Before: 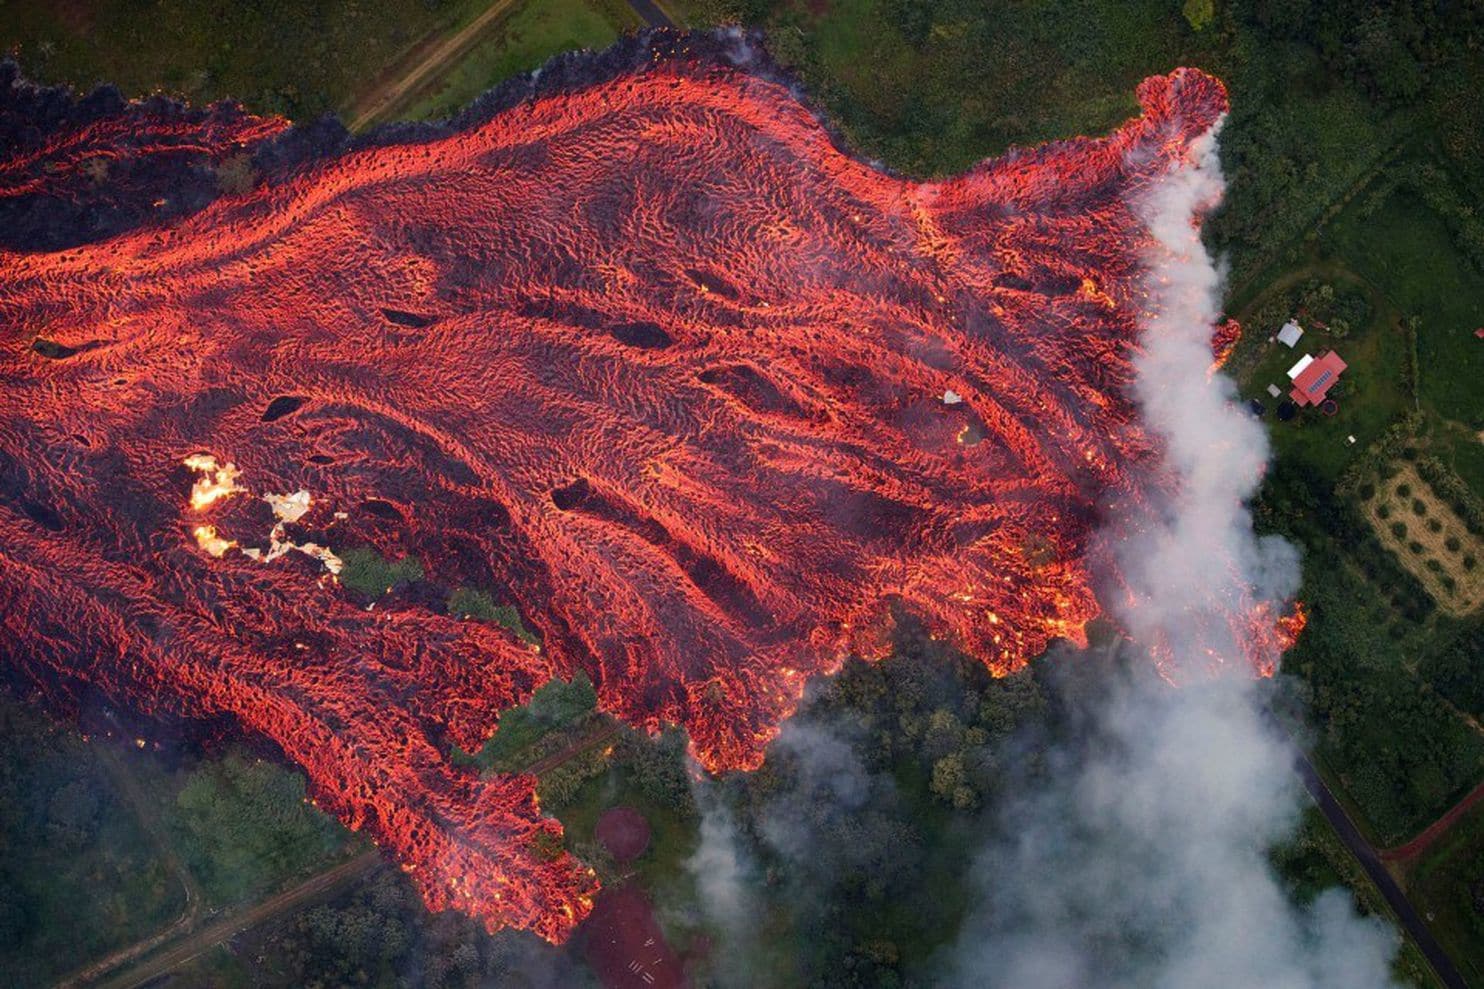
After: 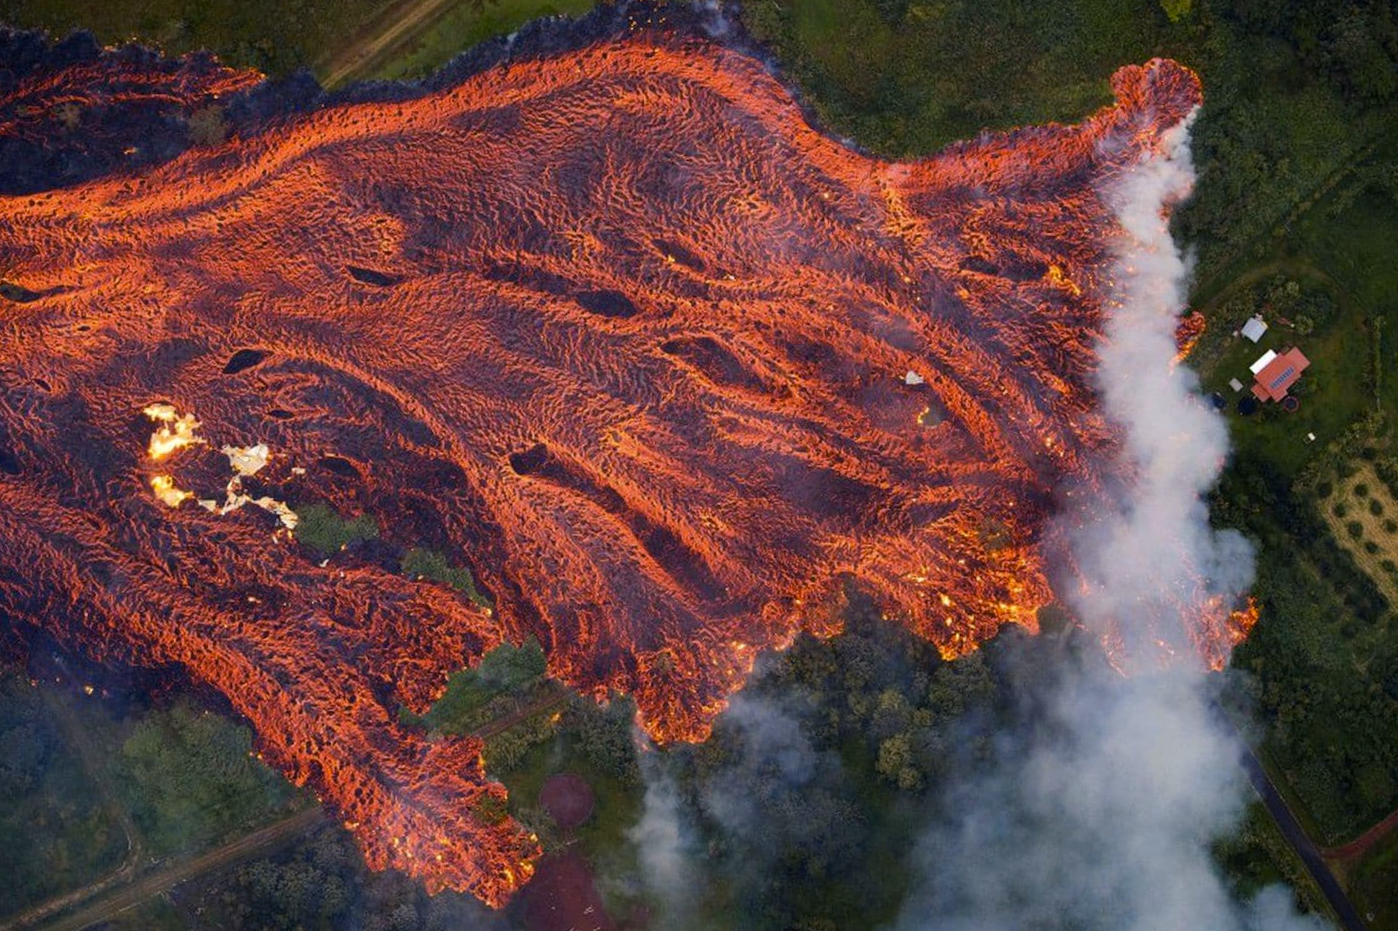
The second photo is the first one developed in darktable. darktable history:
crop and rotate: angle -2.38°
color contrast: green-magenta contrast 0.85, blue-yellow contrast 1.25, unbound 0
